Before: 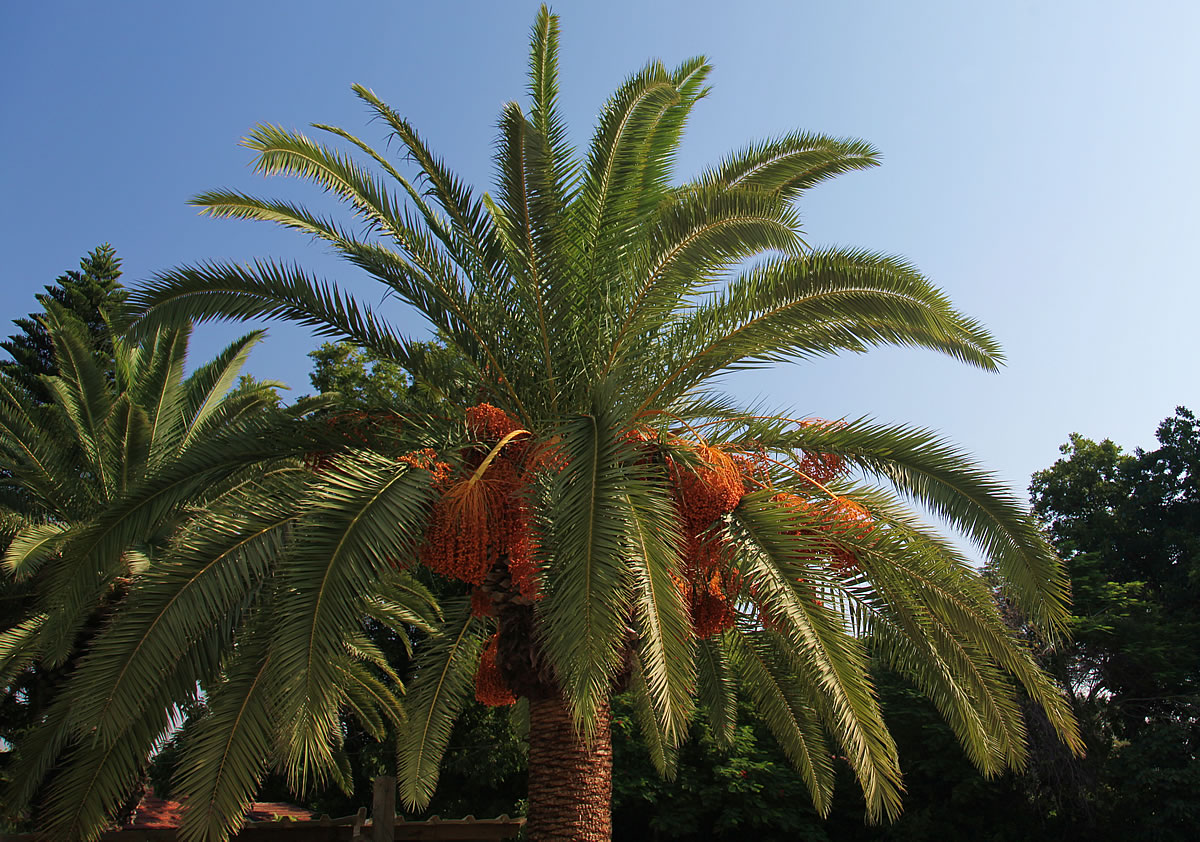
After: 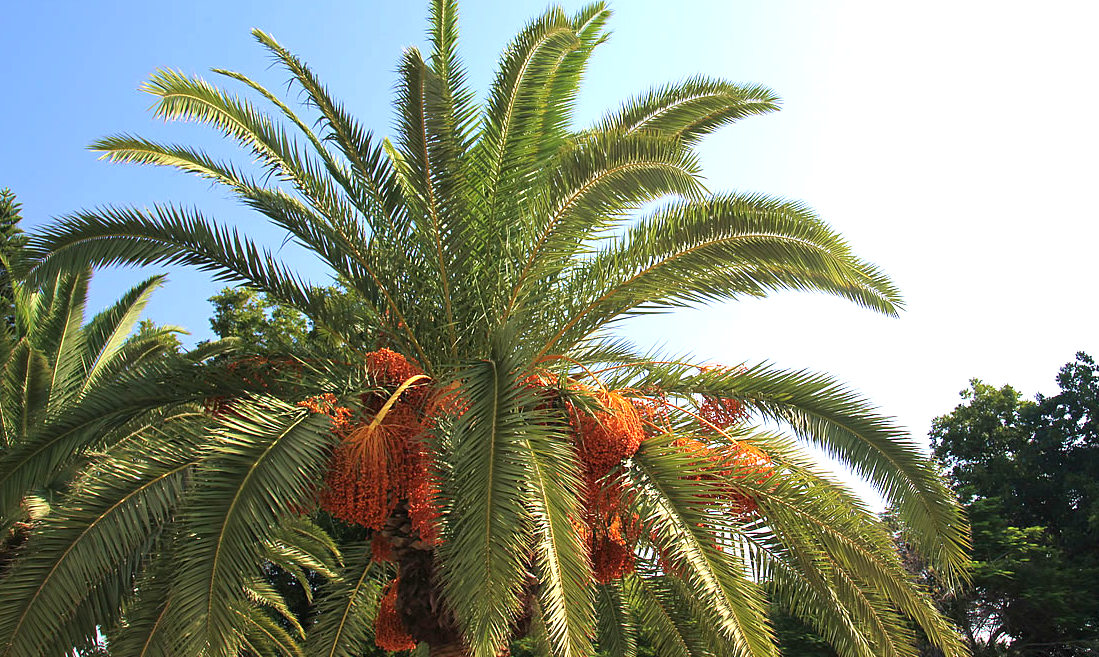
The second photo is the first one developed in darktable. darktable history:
exposure: exposure 1.059 EV, compensate highlight preservation false
crop: left 8.356%, top 6.627%, bottom 15.25%
